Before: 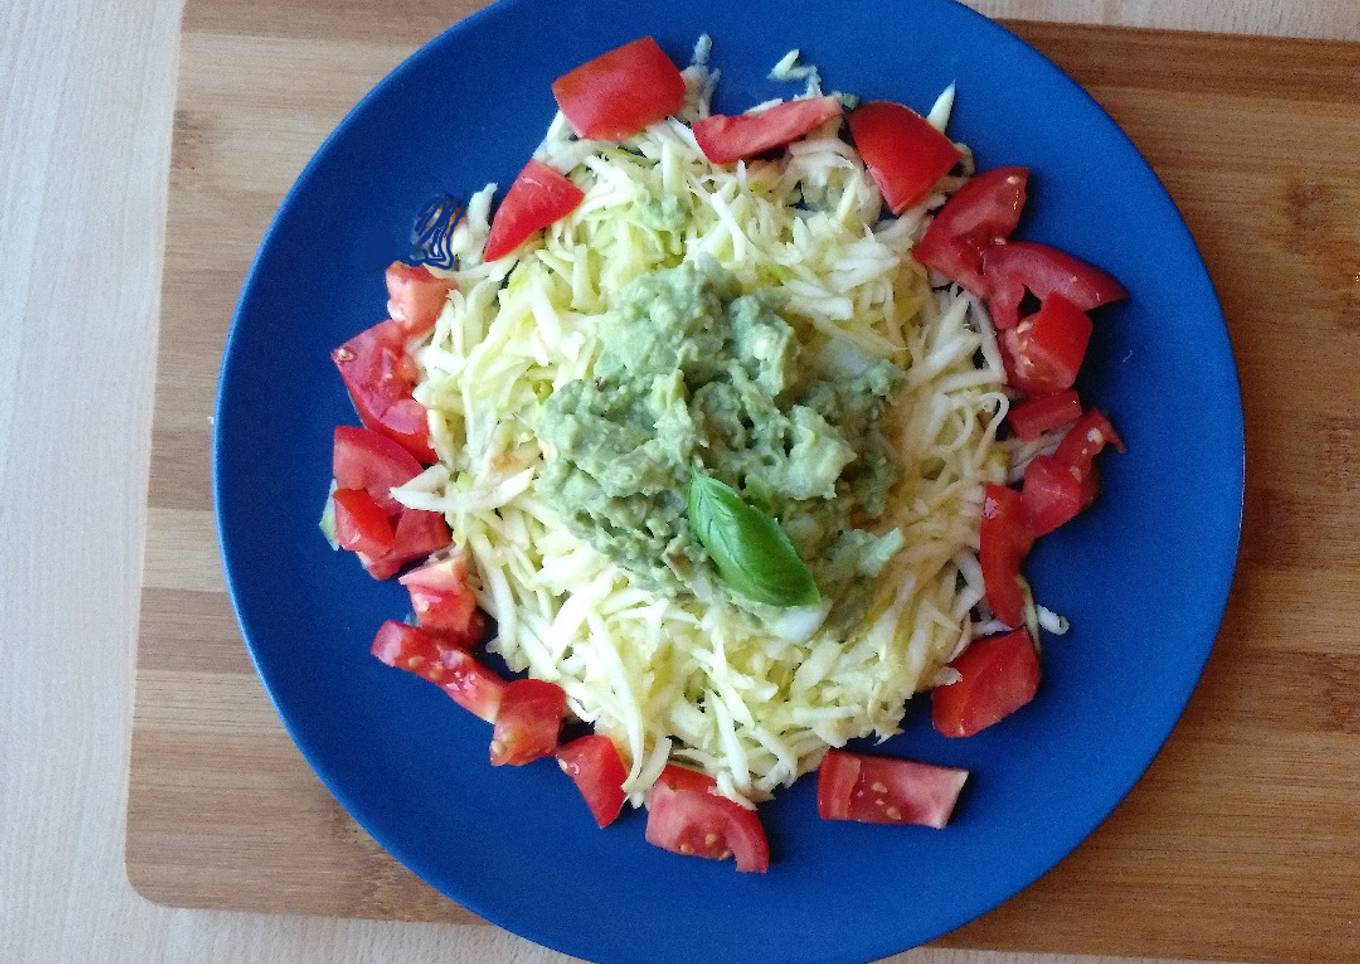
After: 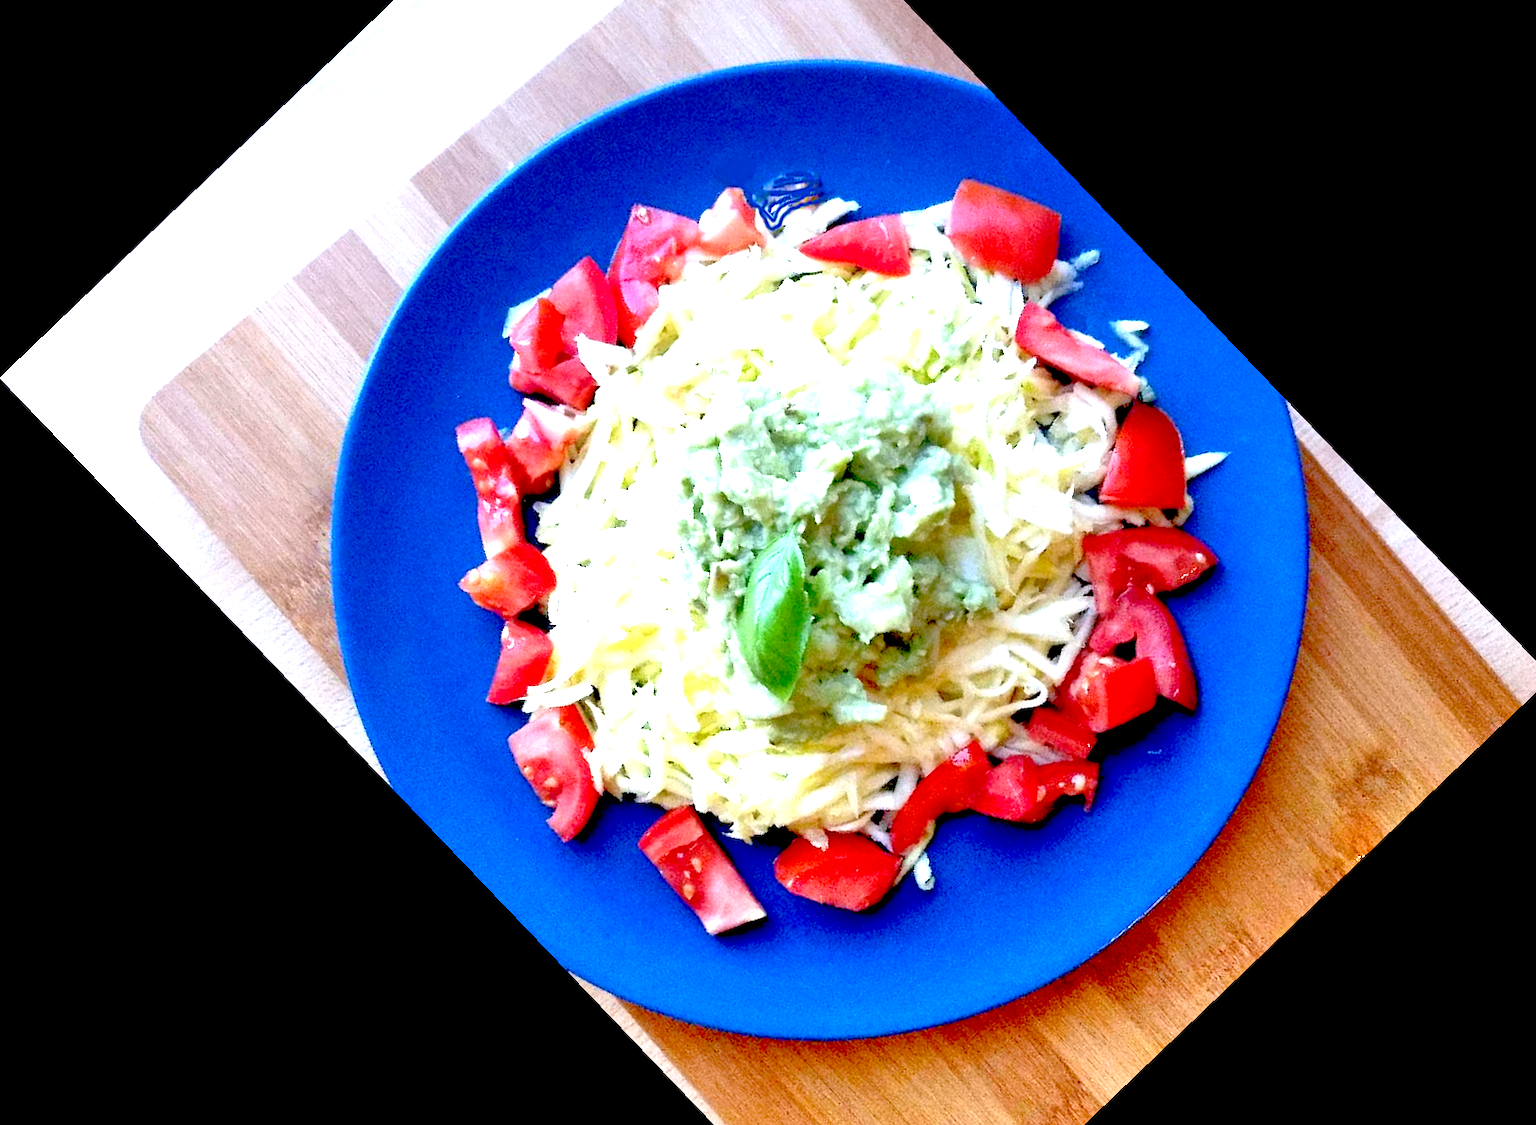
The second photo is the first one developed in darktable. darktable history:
graduated density: hue 238.83°, saturation 50%
tone equalizer: -7 EV 0.15 EV, -6 EV 0.6 EV, -5 EV 1.15 EV, -4 EV 1.33 EV, -3 EV 1.15 EV, -2 EV 0.6 EV, -1 EV 0.15 EV, mask exposure compensation -0.5 EV
crop and rotate: angle -46.26°, top 16.234%, right 0.912%, bottom 11.704%
exposure: black level correction 0.016, exposure 1.774 EV, compensate highlight preservation false
